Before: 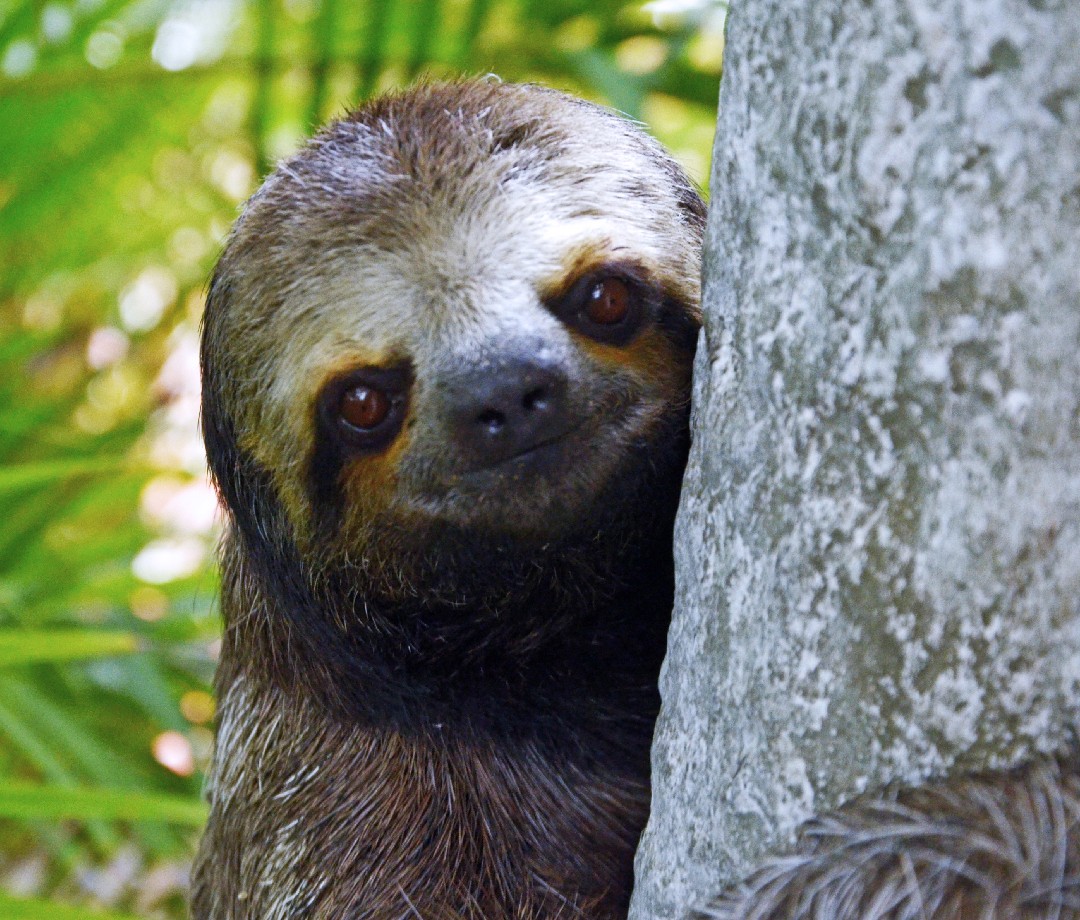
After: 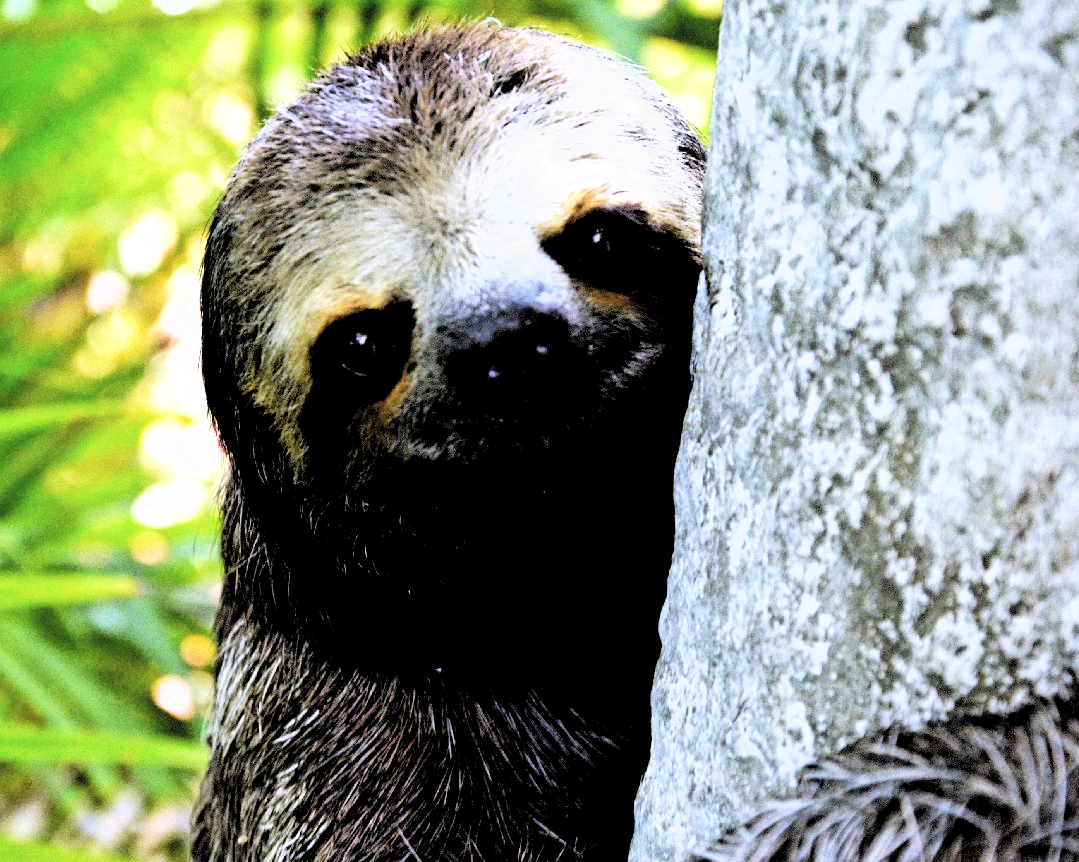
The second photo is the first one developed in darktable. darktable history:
filmic rgb: middle gray luminance 13.55%, black relative exposure -1.97 EV, white relative exposure 3.1 EV, threshold 6 EV, target black luminance 0%, hardness 1.79, latitude 59.23%, contrast 1.728, highlights saturation mix 5%, shadows ↔ highlights balance -37.52%, add noise in highlights 0, color science v3 (2019), use custom middle-gray values true, iterations of high-quality reconstruction 0, contrast in highlights soft, enable highlight reconstruction true
crop and rotate: top 6.25%
tone equalizer: -8 EV -0.417 EV, -7 EV -0.389 EV, -6 EV -0.333 EV, -5 EV -0.222 EV, -3 EV 0.222 EV, -2 EV 0.333 EV, -1 EV 0.389 EV, +0 EV 0.417 EV, edges refinement/feathering 500, mask exposure compensation -1.57 EV, preserve details no
